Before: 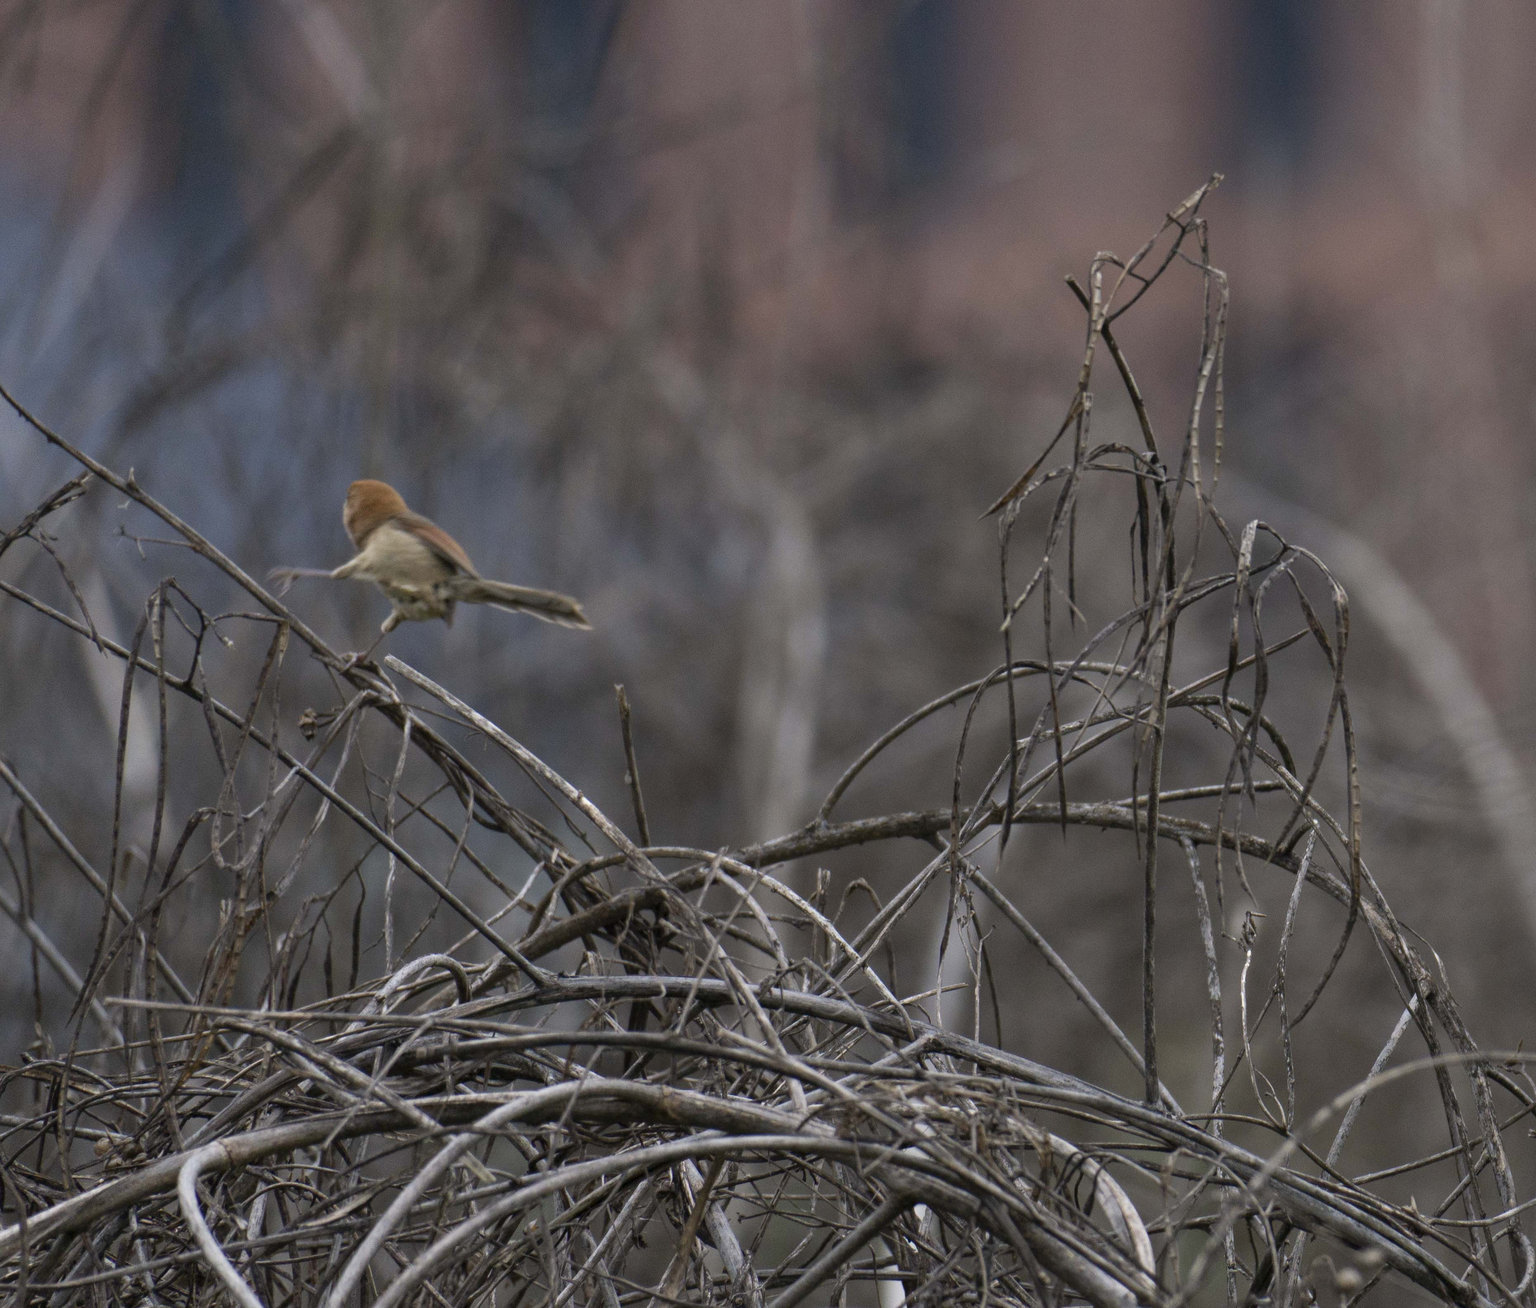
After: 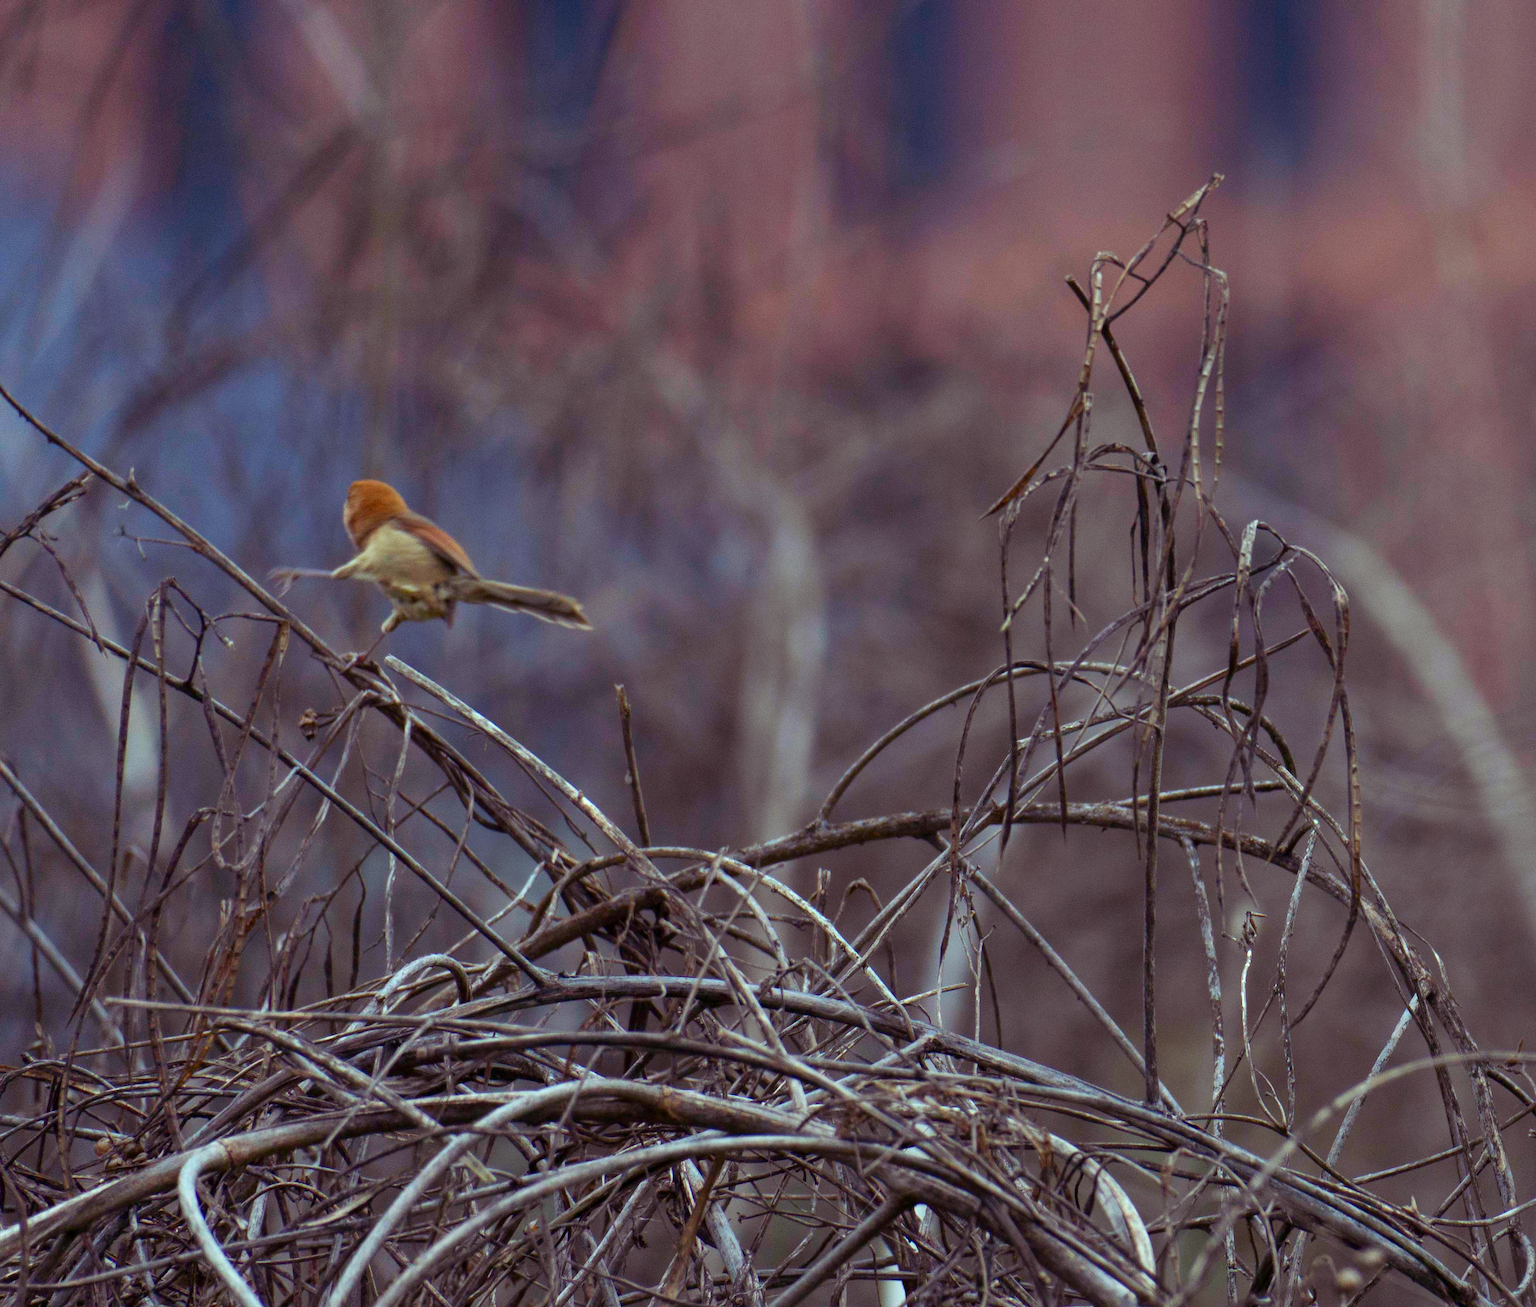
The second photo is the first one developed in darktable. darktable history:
contrast brightness saturation: brightness -0.02, saturation 0.35
color balance rgb: shadows lift › luminance 0.49%, shadows lift › chroma 6.83%, shadows lift › hue 300.29°, power › hue 208.98°, highlights gain › luminance 20.24%, highlights gain › chroma 2.73%, highlights gain › hue 173.85°, perceptual saturation grading › global saturation 18.05%
